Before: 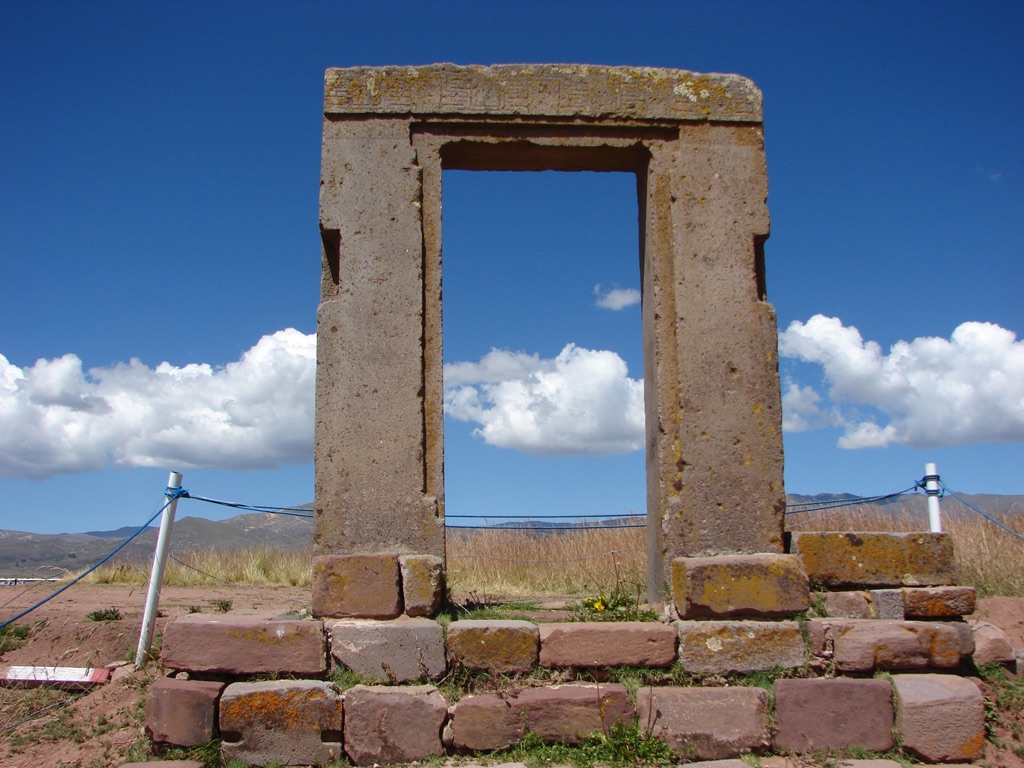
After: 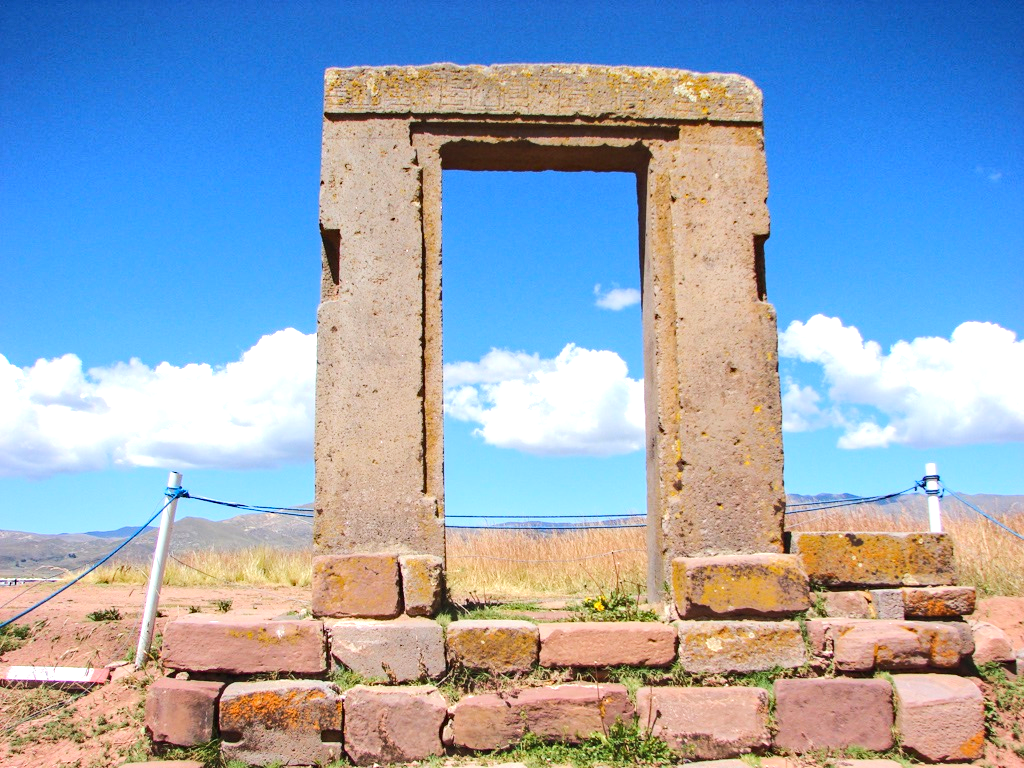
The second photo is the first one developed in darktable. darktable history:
haze removal: compatibility mode true, adaptive false
rgb curve: curves: ch0 [(0, 0) (0.284, 0.292) (0.505, 0.644) (1, 1)], compensate middle gray true
exposure: black level correction 0, exposure 0.9 EV, compensate highlight preservation false
local contrast: detail 110%
